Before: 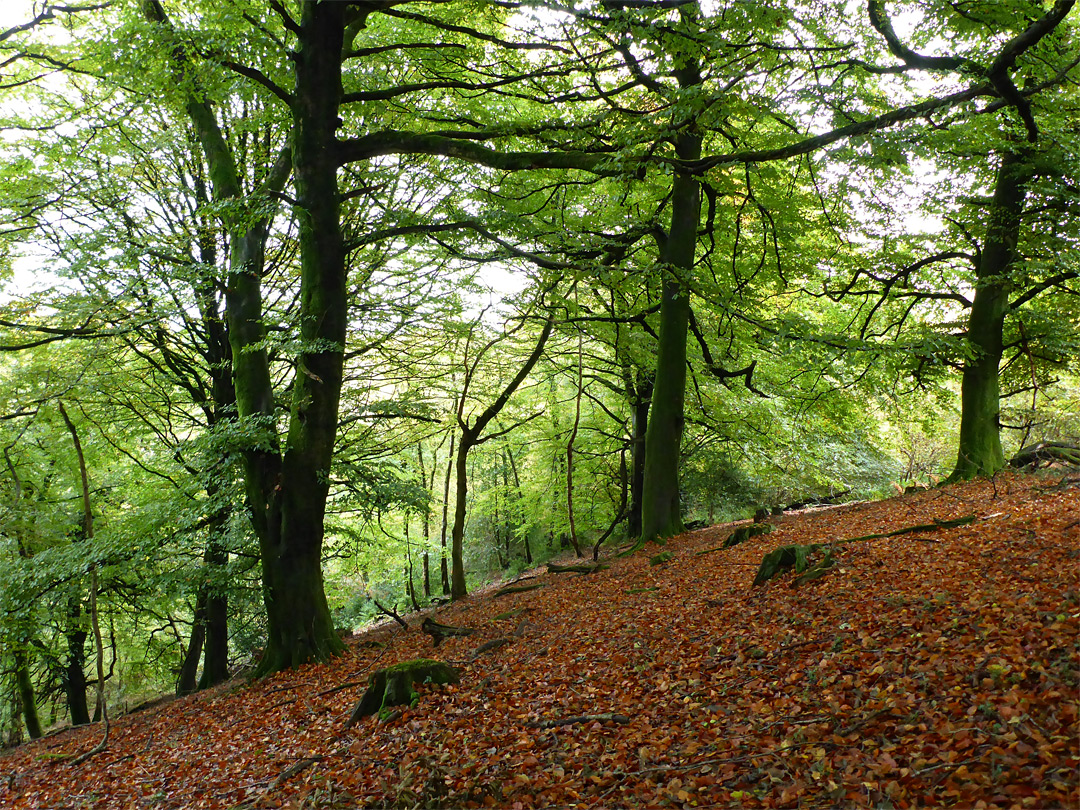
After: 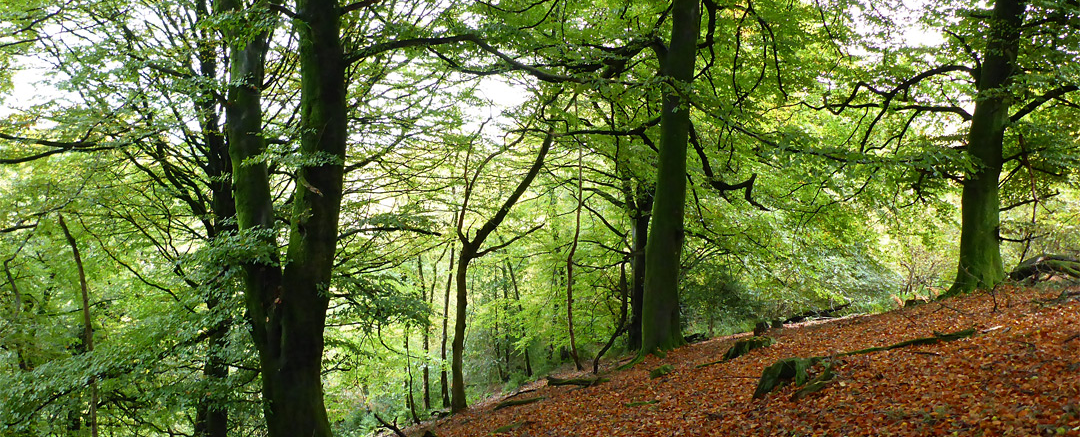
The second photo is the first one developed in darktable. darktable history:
crop and rotate: top 23.117%, bottom 22.815%
